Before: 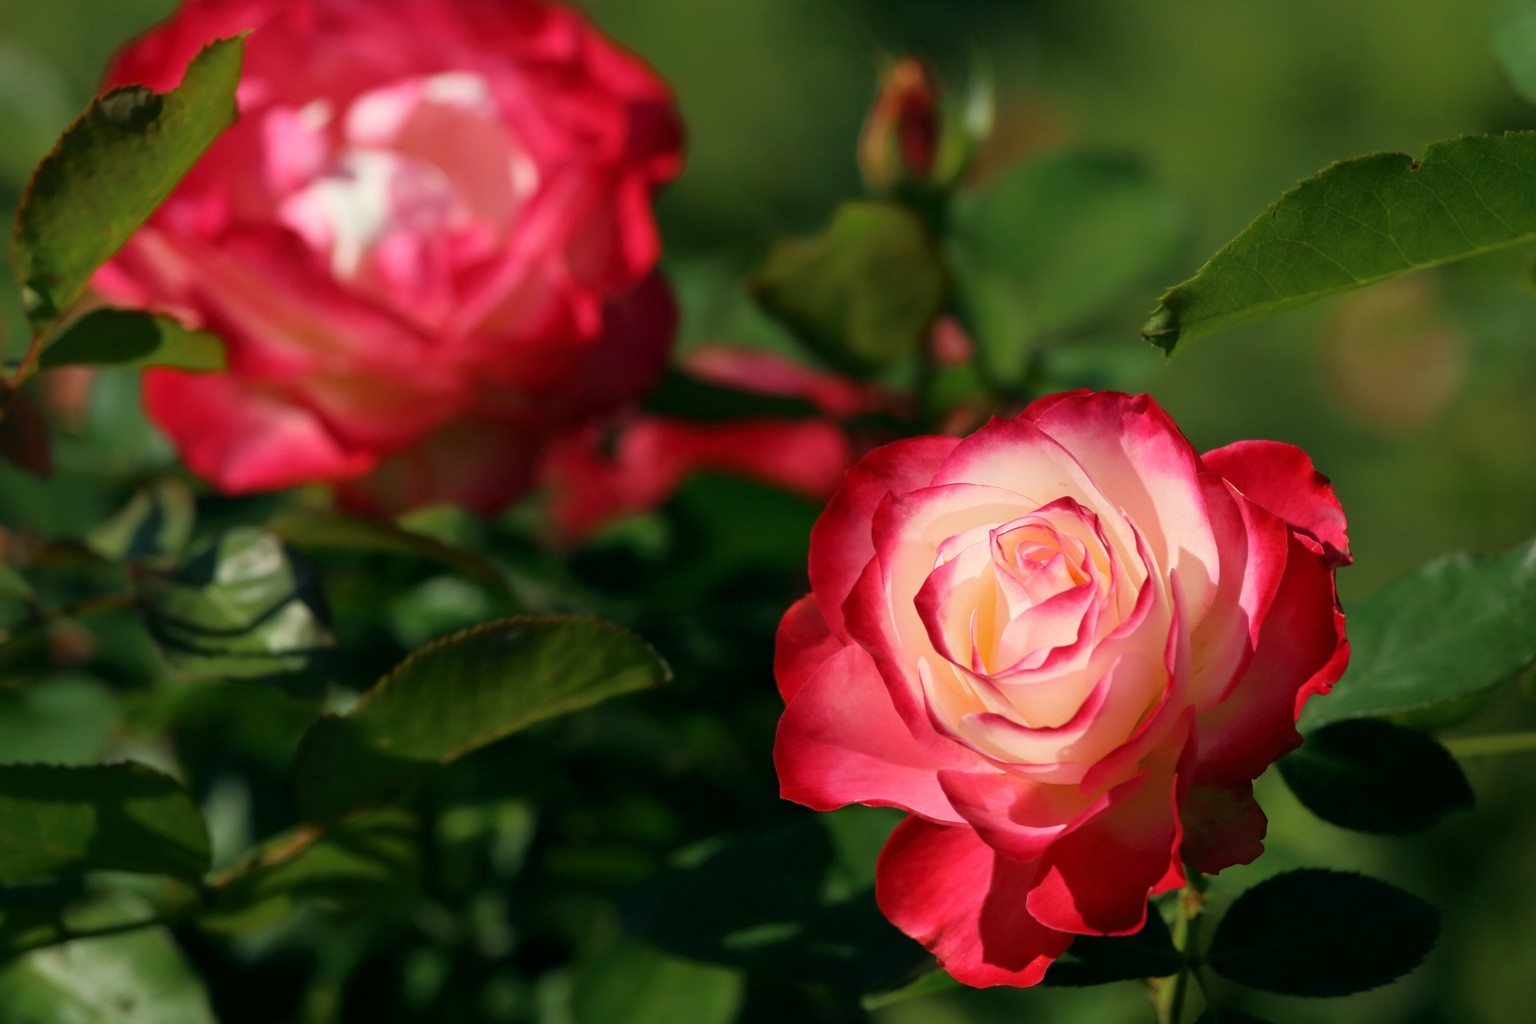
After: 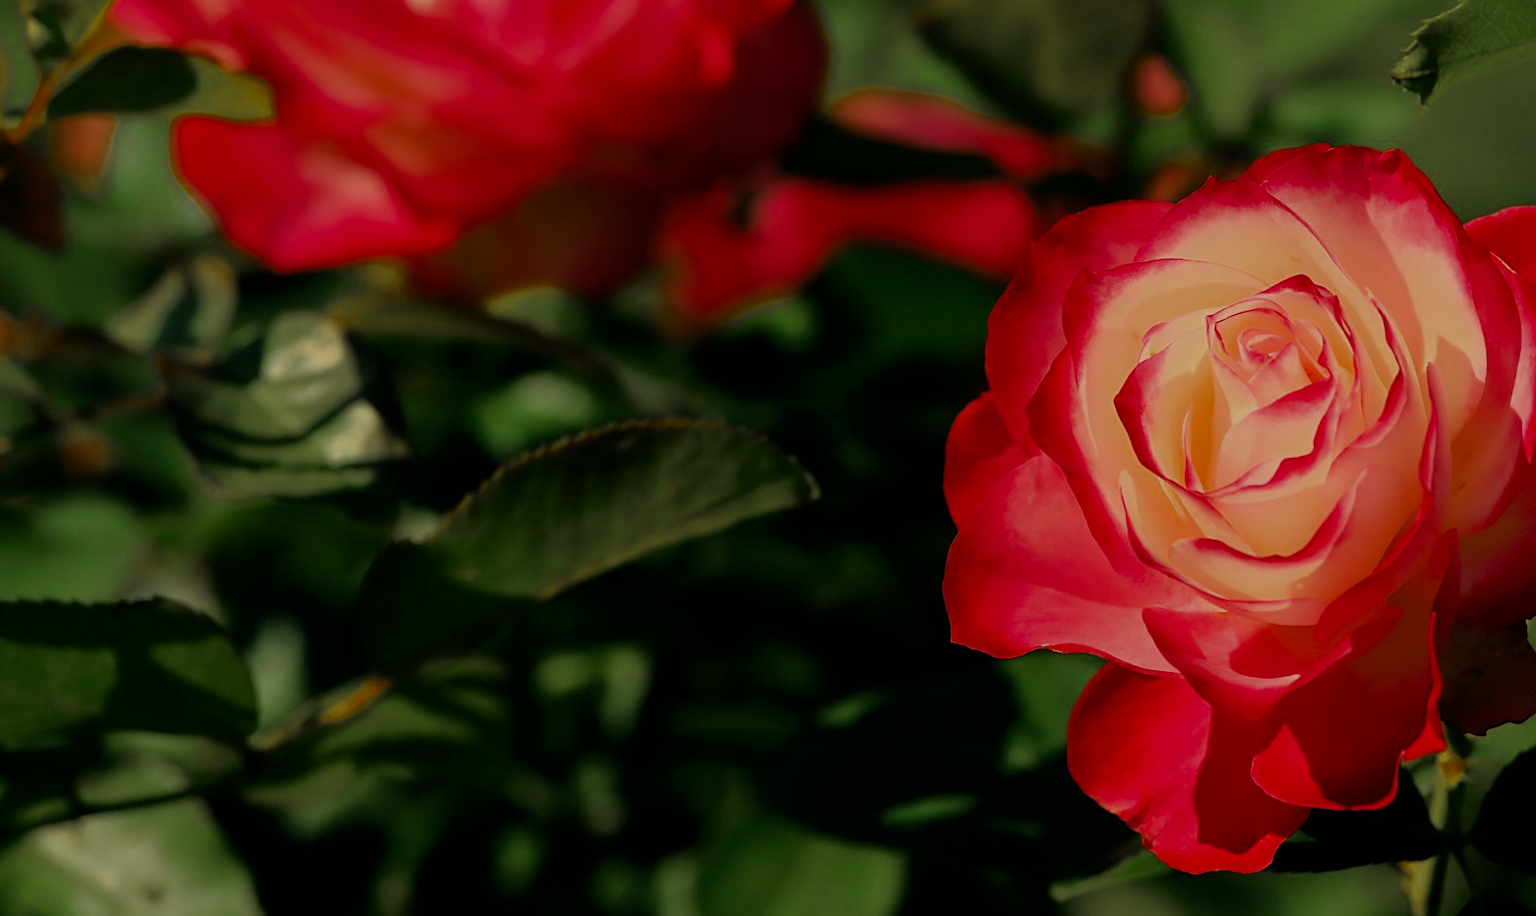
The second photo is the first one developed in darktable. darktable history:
sharpen: on, module defaults
crop: top 26.531%, right 17.959%
rotate and perspective: crop left 0, crop top 0
exposure: exposure -0.048 EV, compensate highlight preservation false
white balance: red 1.08, blue 0.791
color zones: curves: ch0 [(0.11, 0.396) (0.195, 0.36) (0.25, 0.5) (0.303, 0.412) (0.357, 0.544) (0.75, 0.5) (0.967, 0.328)]; ch1 [(0, 0.468) (0.112, 0.512) (0.202, 0.6) (0.25, 0.5) (0.307, 0.352) (0.357, 0.544) (0.75, 0.5) (0.963, 0.524)]
filmic rgb: black relative exposure -7.65 EV, white relative exposure 4.56 EV, hardness 3.61
